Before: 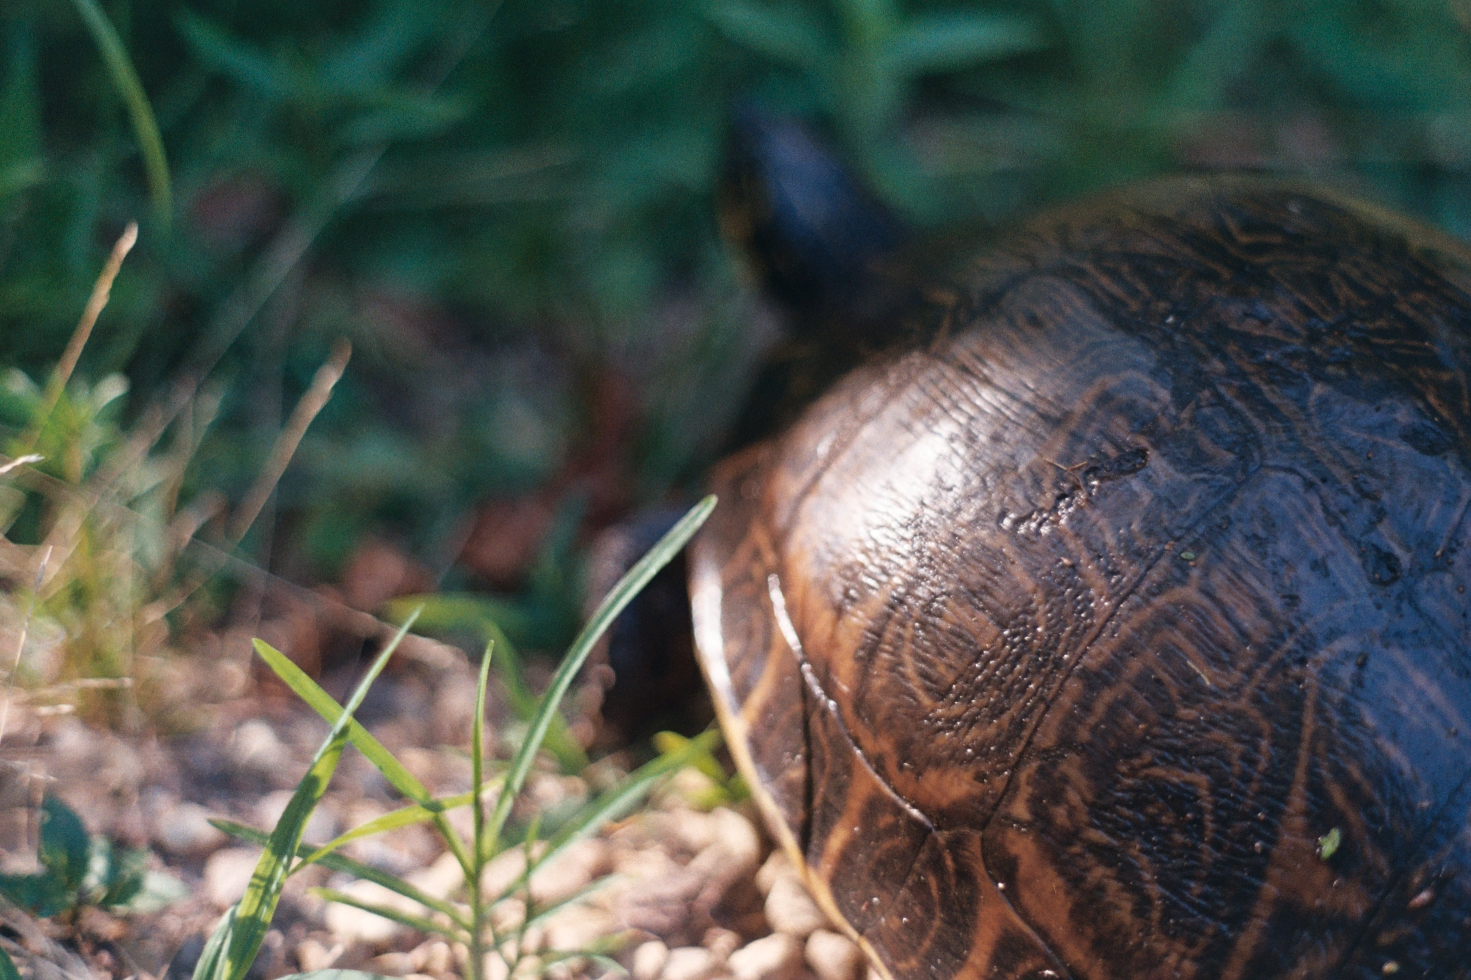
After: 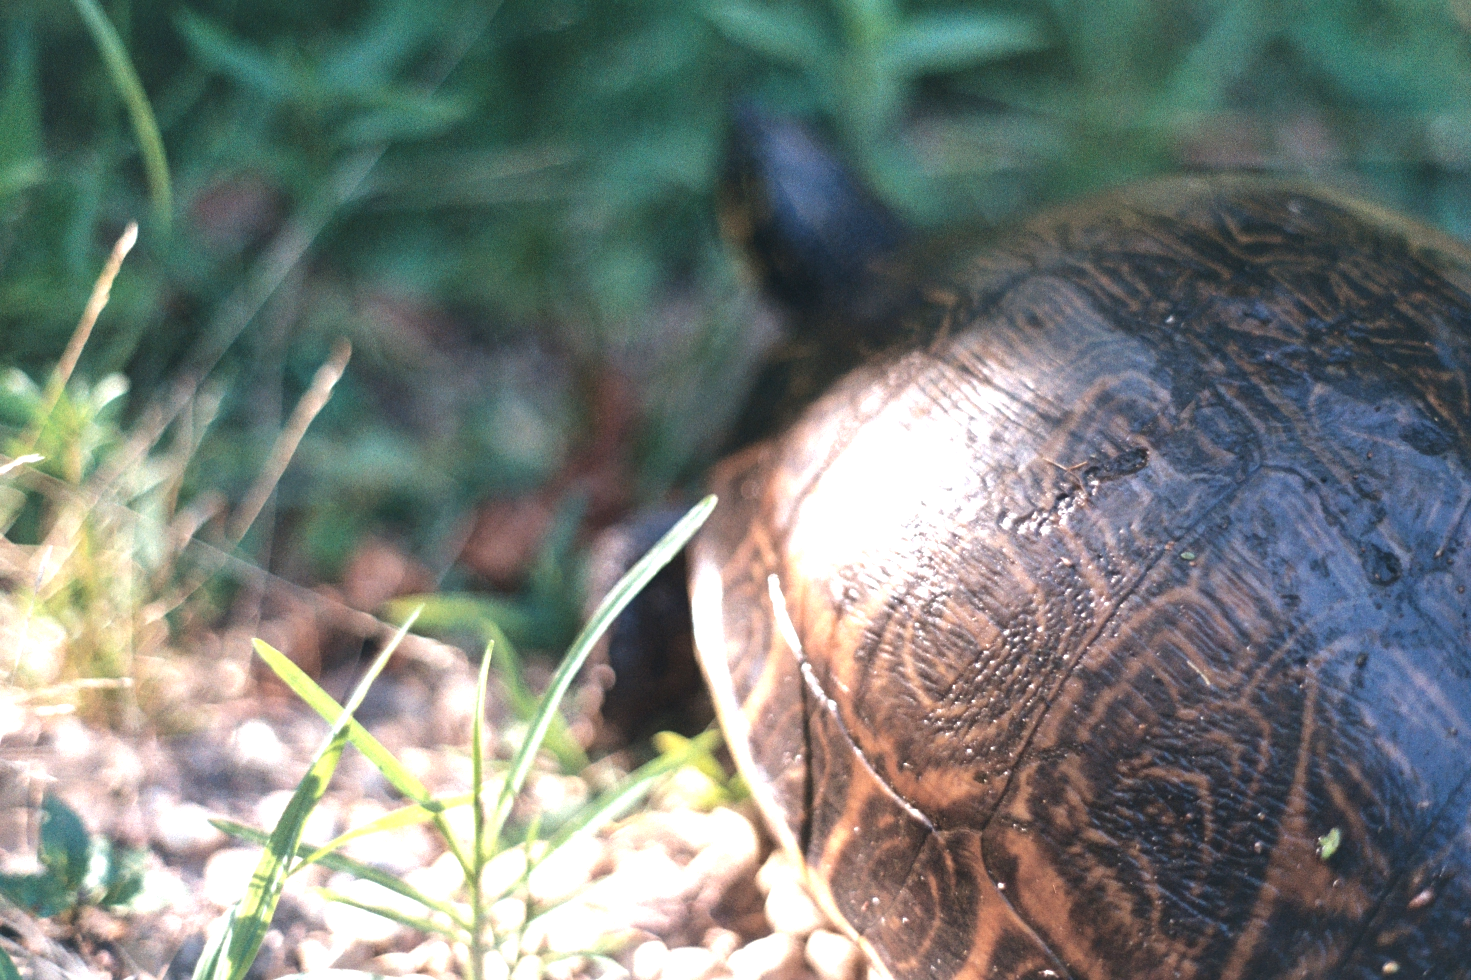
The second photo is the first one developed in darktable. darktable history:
exposure: black level correction 0, exposure 1.35 EV, compensate exposure bias true, compensate highlight preservation false
white balance: red 0.988, blue 1.017
color correction: saturation 0.8
